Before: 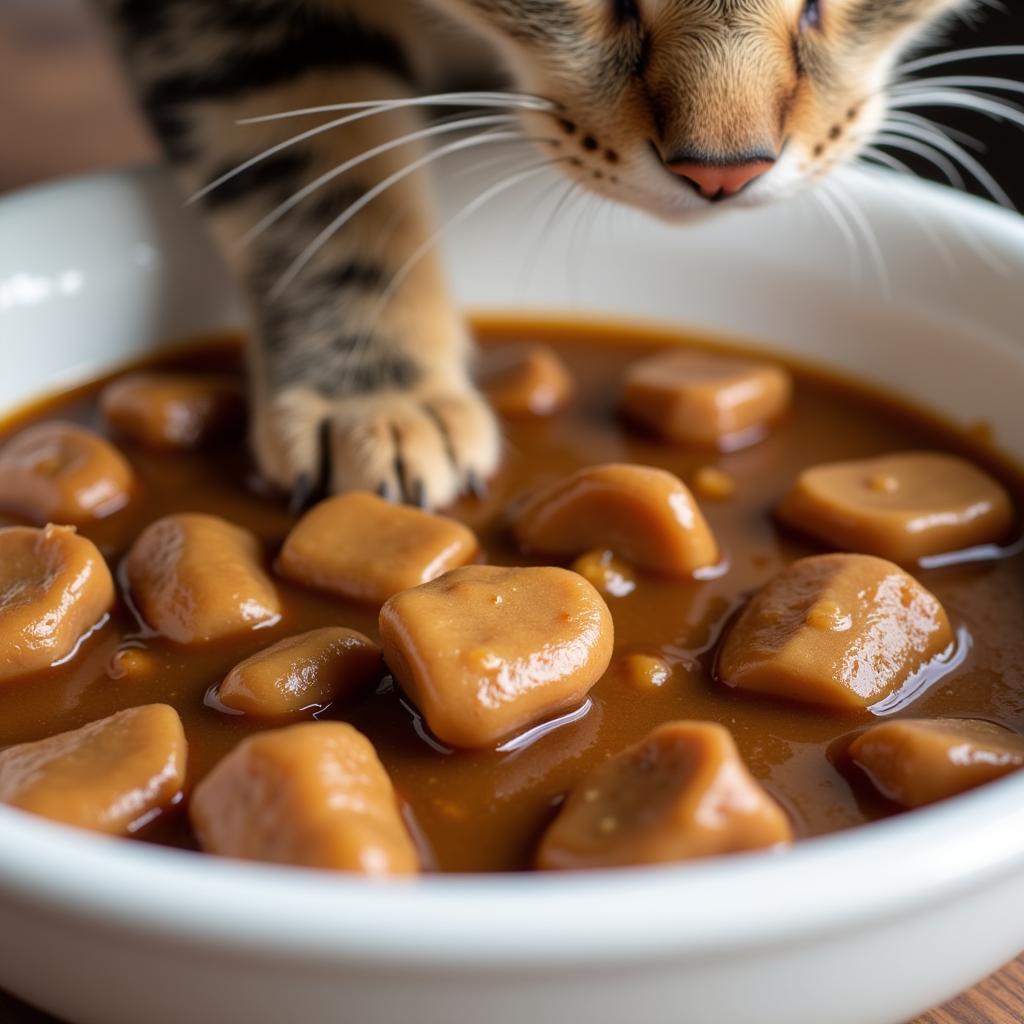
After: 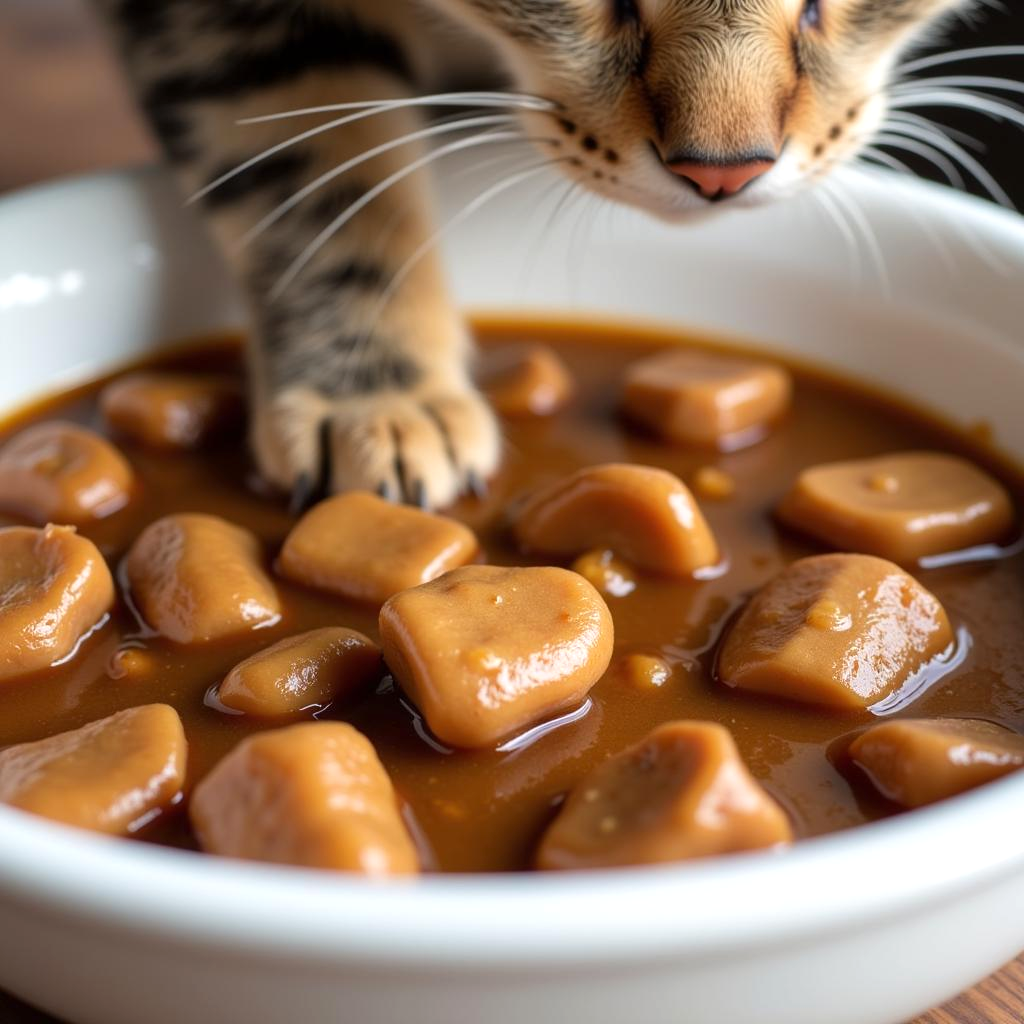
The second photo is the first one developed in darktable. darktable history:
exposure: exposure 0.205 EV, compensate highlight preservation false
